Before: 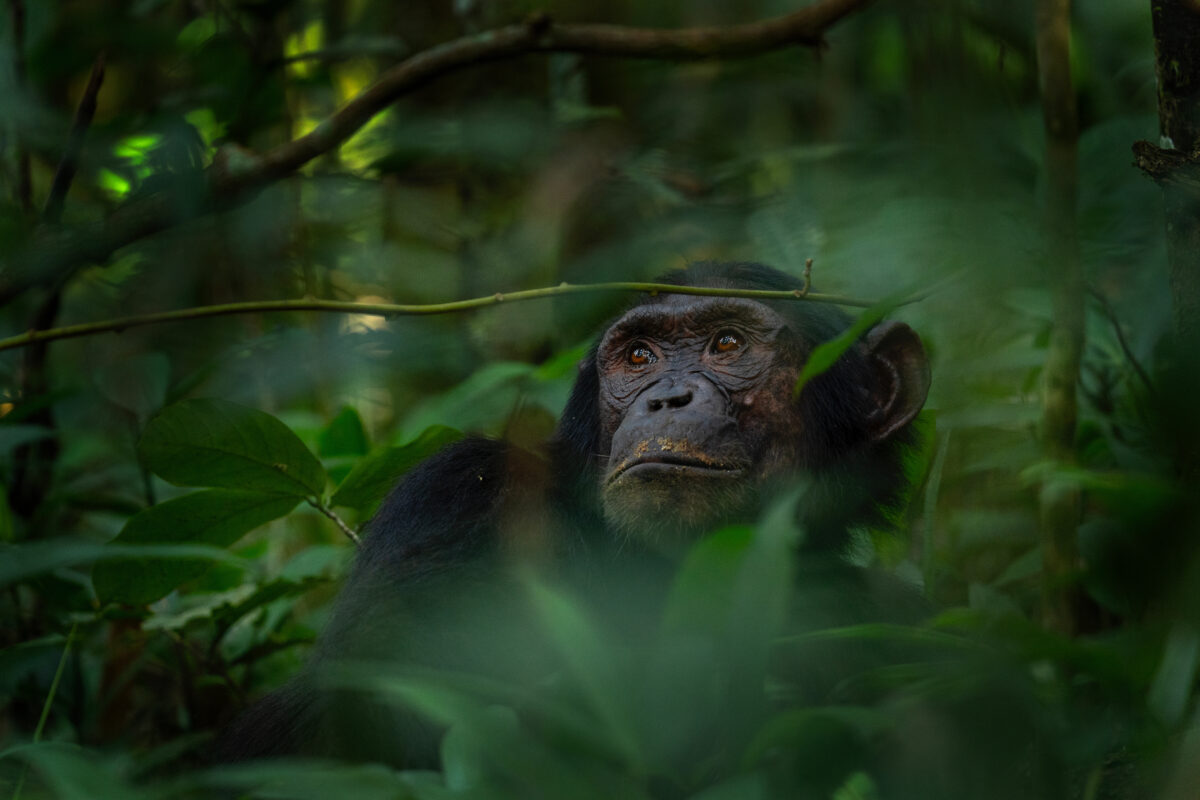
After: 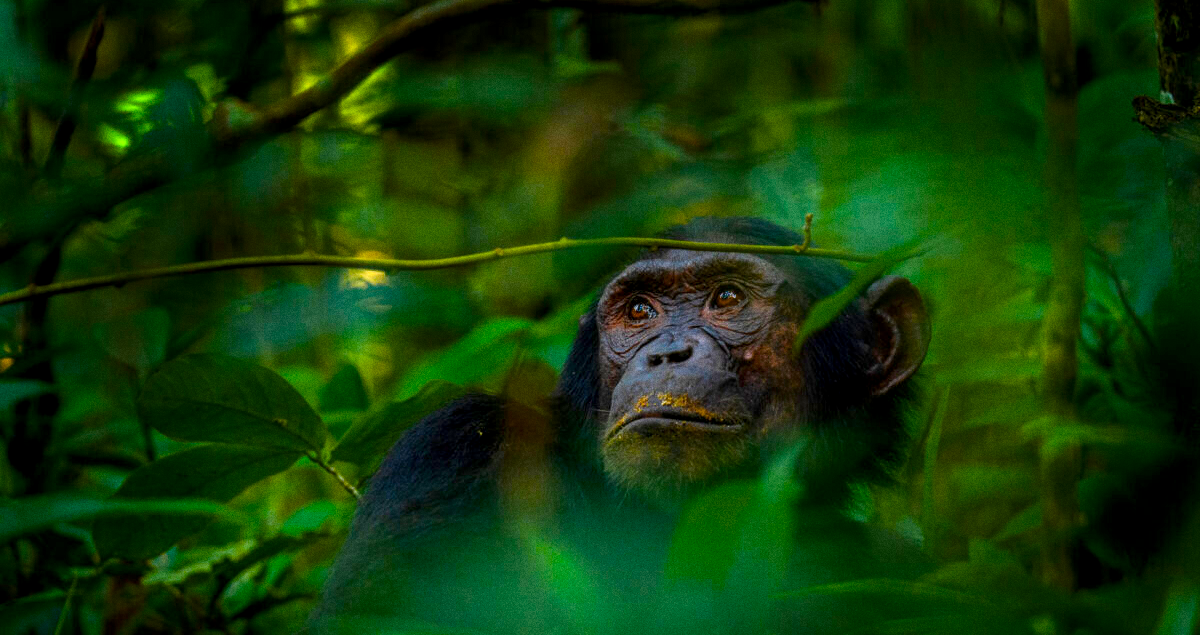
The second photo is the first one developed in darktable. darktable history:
crop and rotate: top 5.667%, bottom 14.937%
tone equalizer: on, module defaults
local contrast: detail 130%
color balance rgb: linear chroma grading › shadows 10%, linear chroma grading › highlights 10%, linear chroma grading › global chroma 15%, linear chroma grading › mid-tones 15%, perceptual saturation grading › global saturation 40%, perceptual saturation grading › highlights -25%, perceptual saturation grading › mid-tones 35%, perceptual saturation grading › shadows 35%, perceptual brilliance grading › global brilliance 11.29%, global vibrance 11.29%
grain: coarseness 0.09 ISO
